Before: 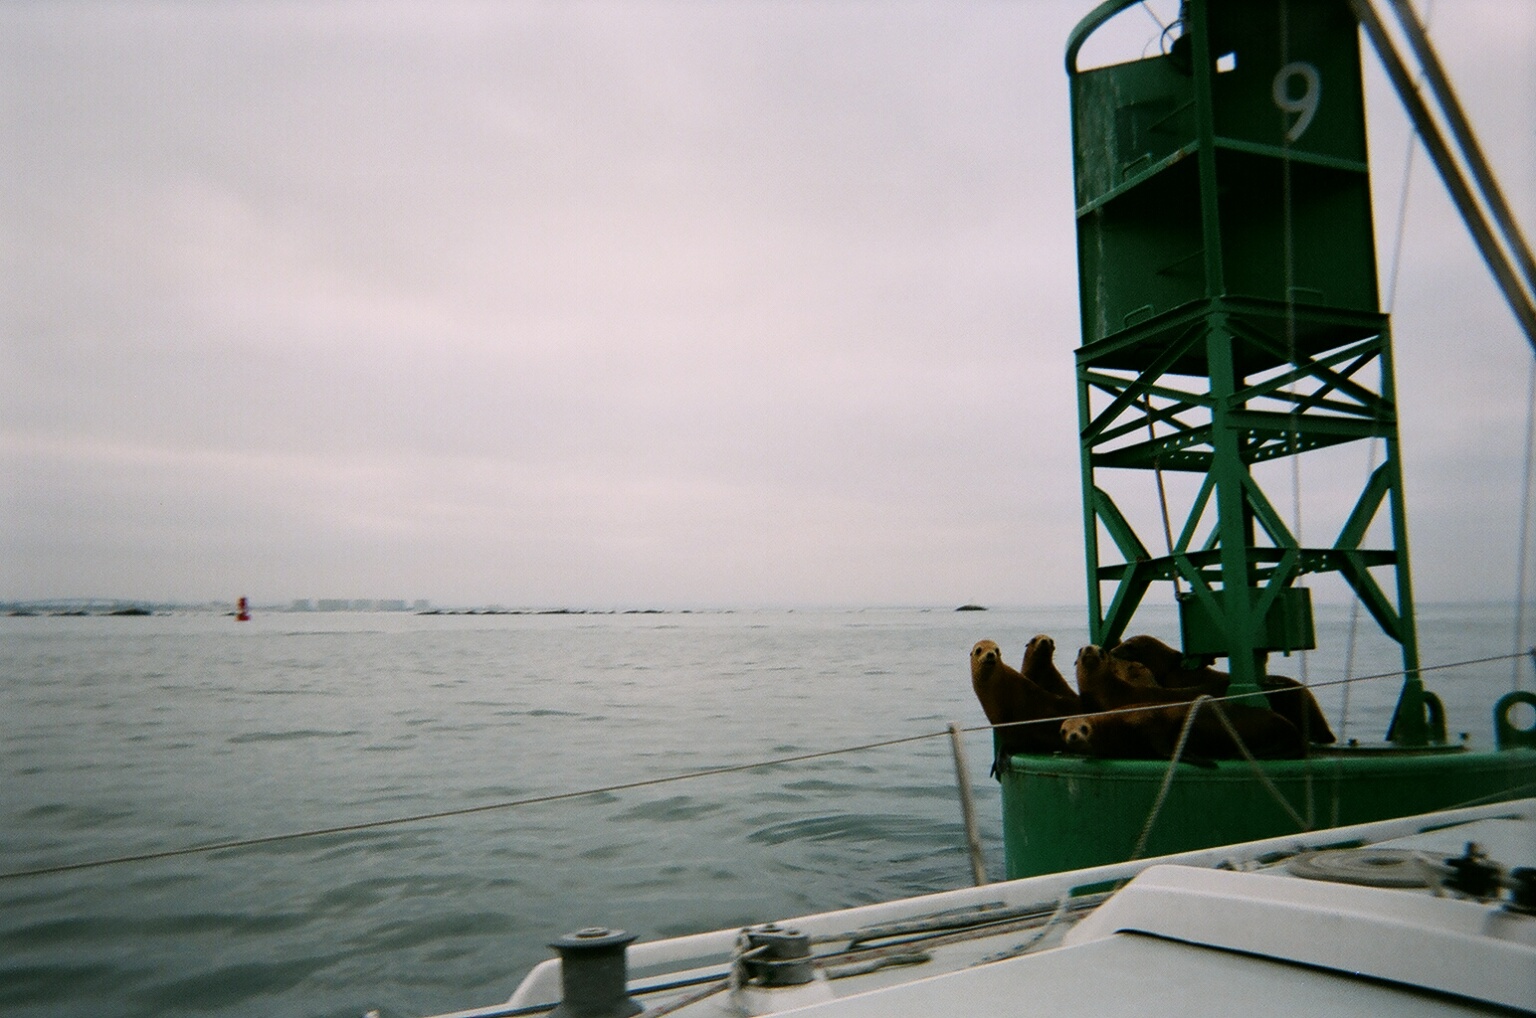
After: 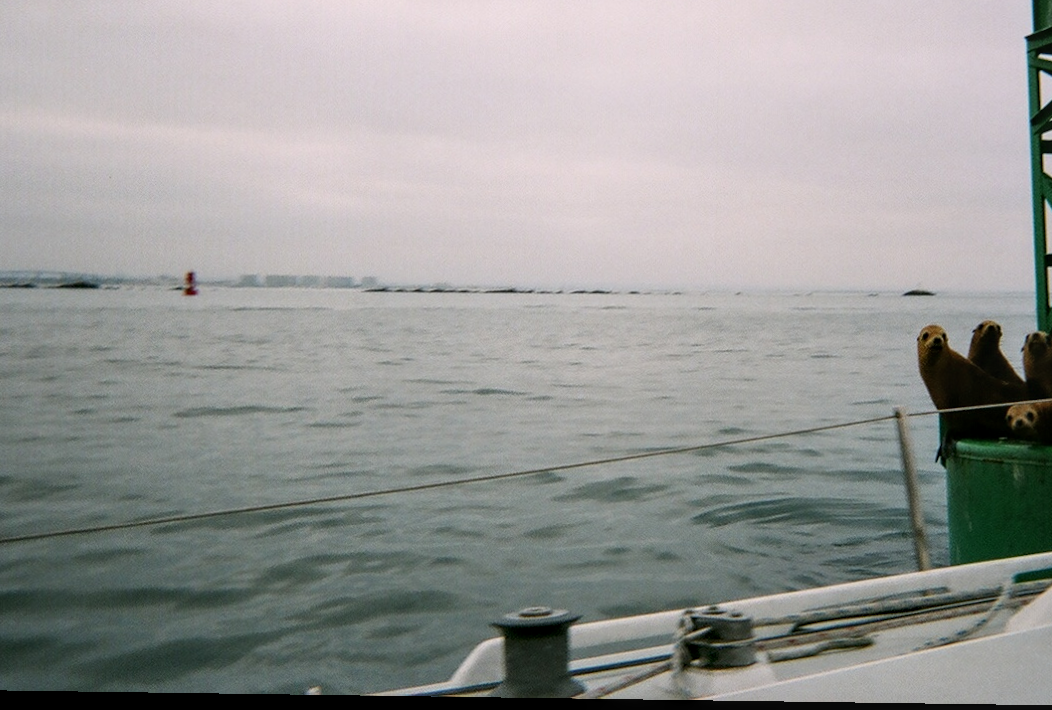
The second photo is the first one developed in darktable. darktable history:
exposure: compensate exposure bias true, compensate highlight preservation false
crop and rotate: angle -0.811°, left 3.767%, top 31.668%, right 28.329%
local contrast: on, module defaults
